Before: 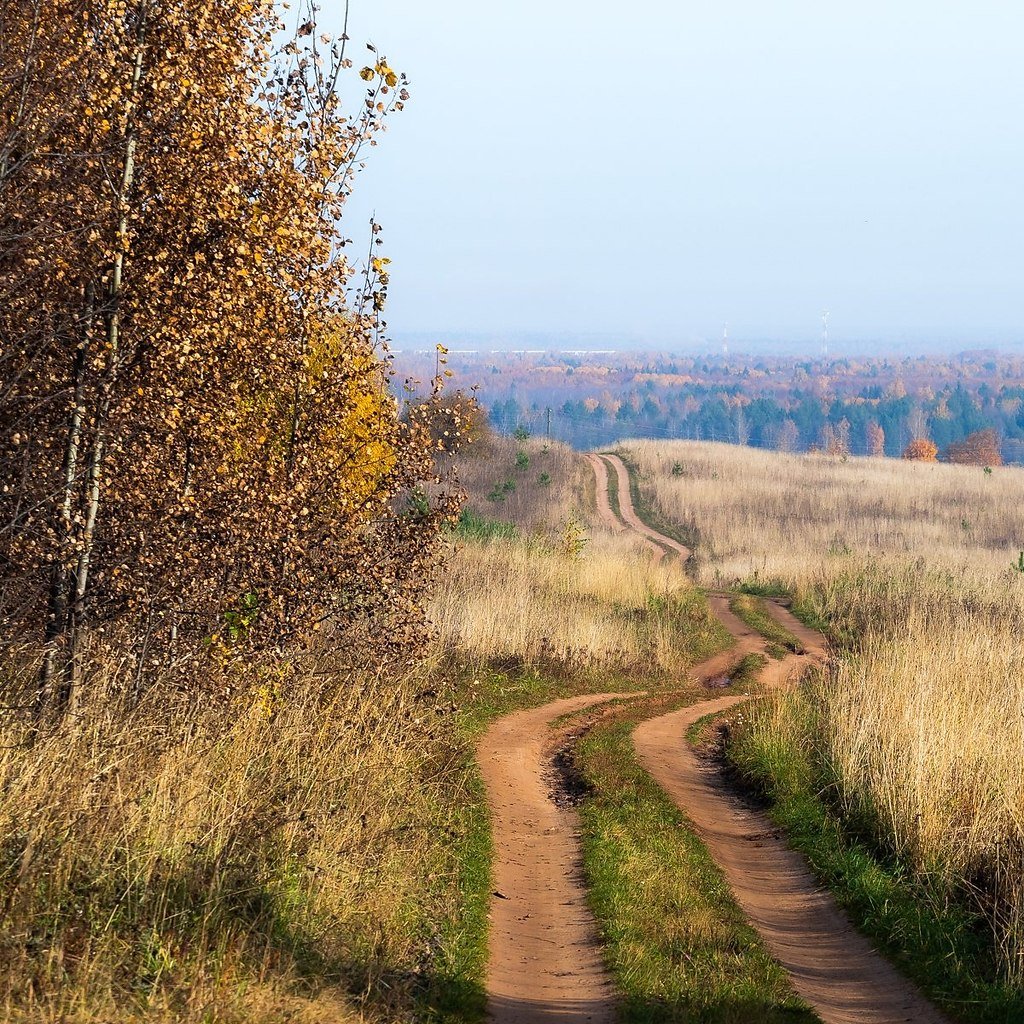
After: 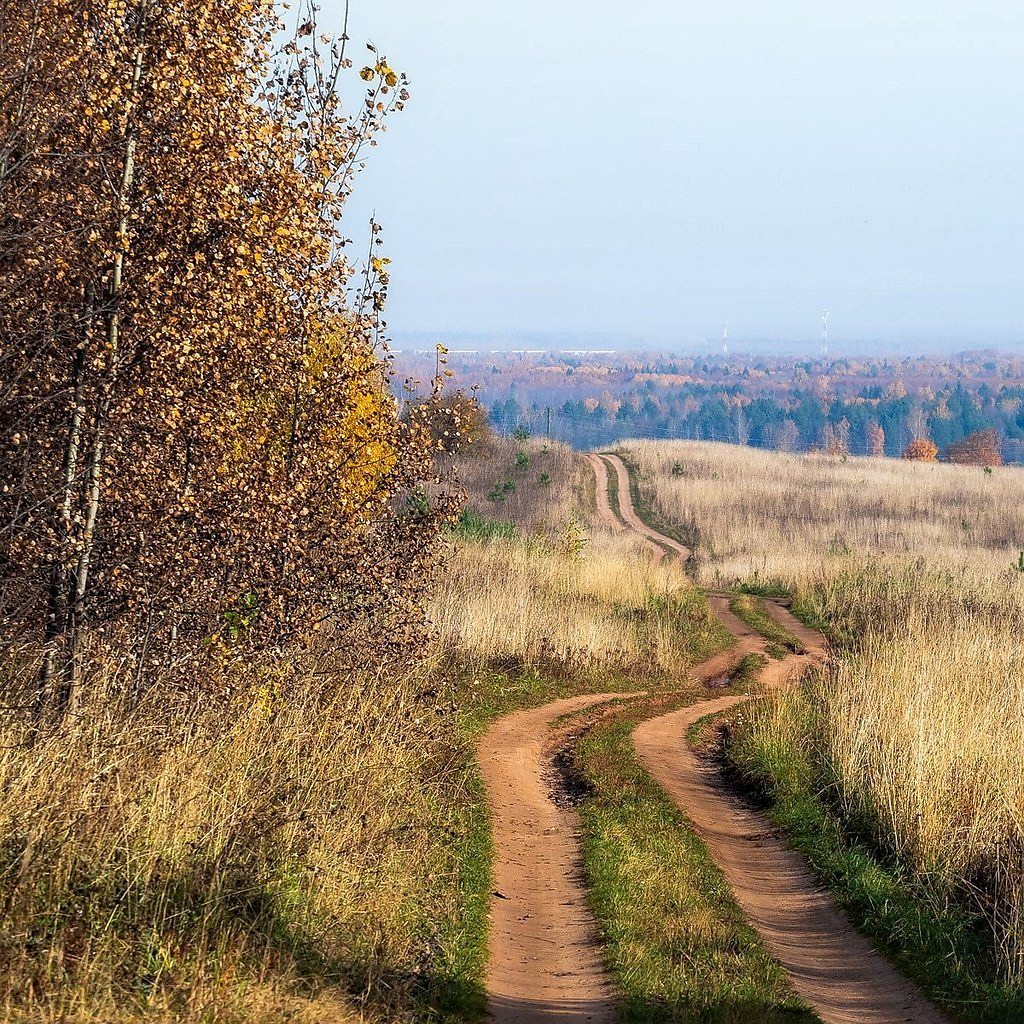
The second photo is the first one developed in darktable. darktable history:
local contrast: on, module defaults
sharpen: radius 0.985
